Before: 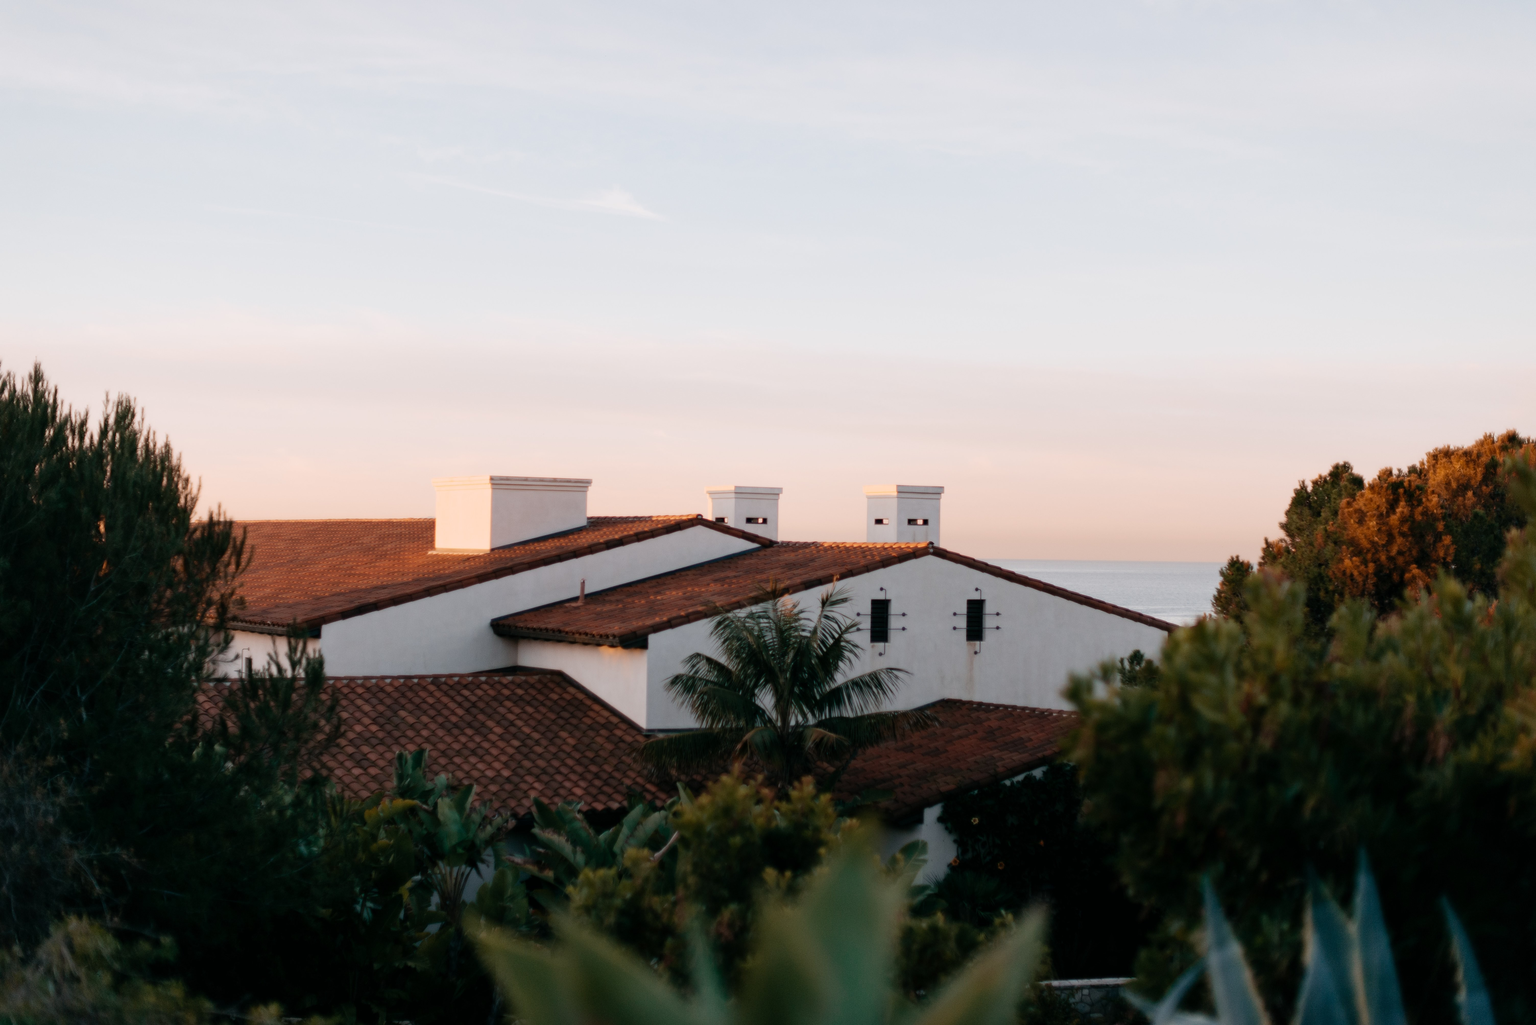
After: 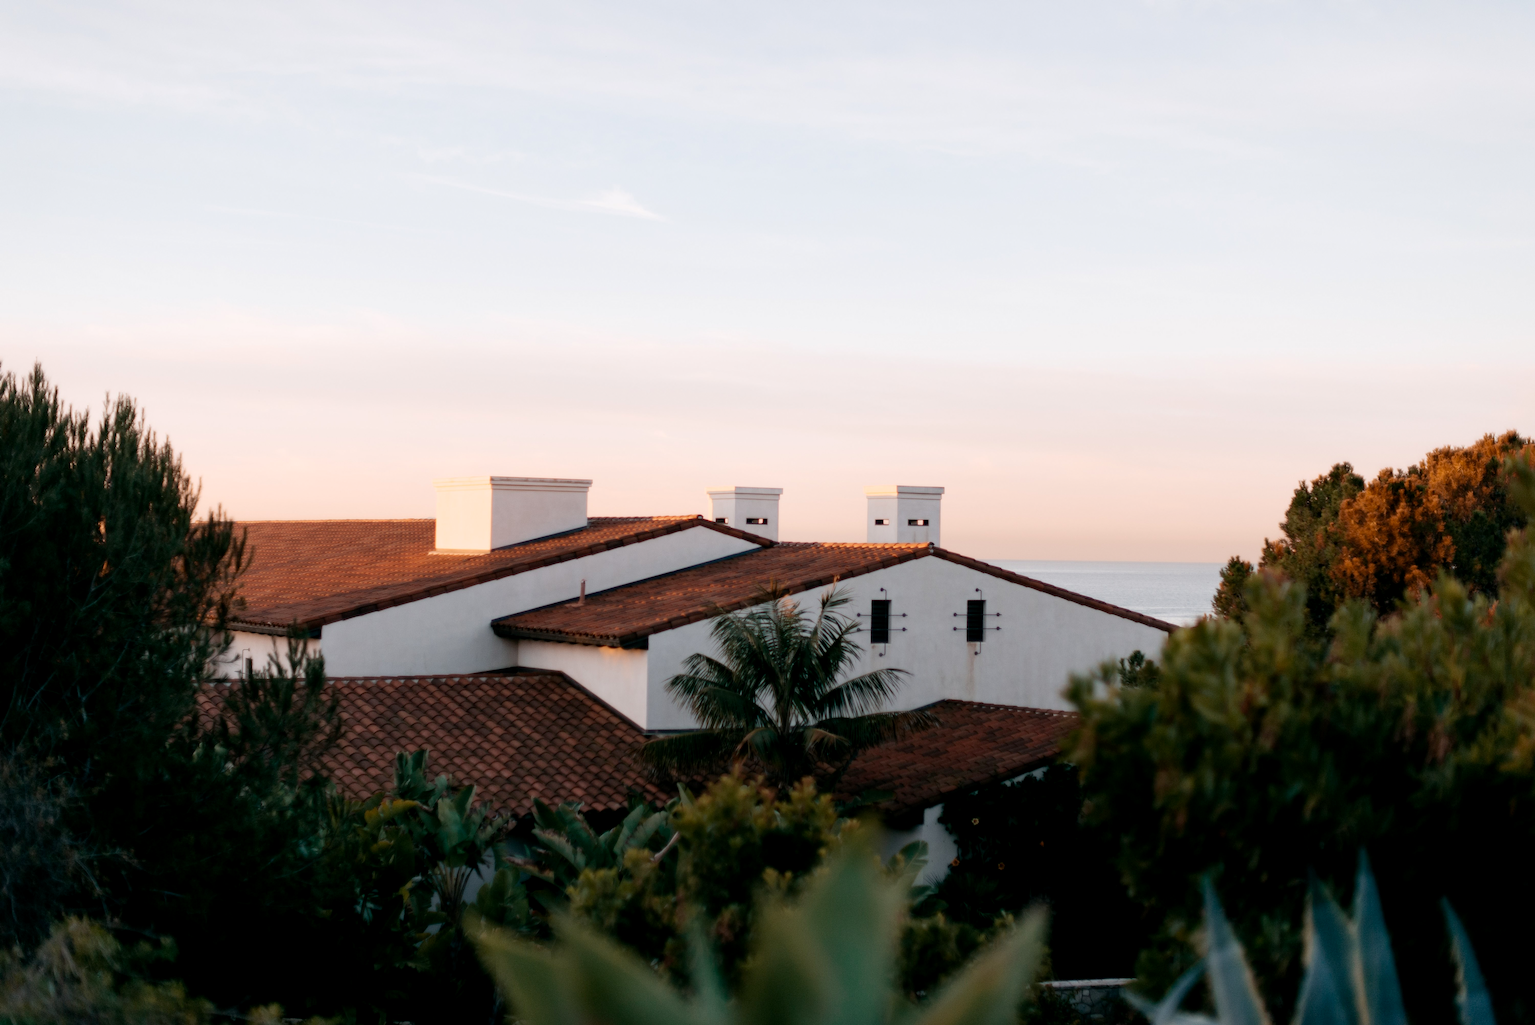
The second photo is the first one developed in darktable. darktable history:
exposure: black level correction 0.002, exposure 0.147 EV, compensate highlight preservation false
